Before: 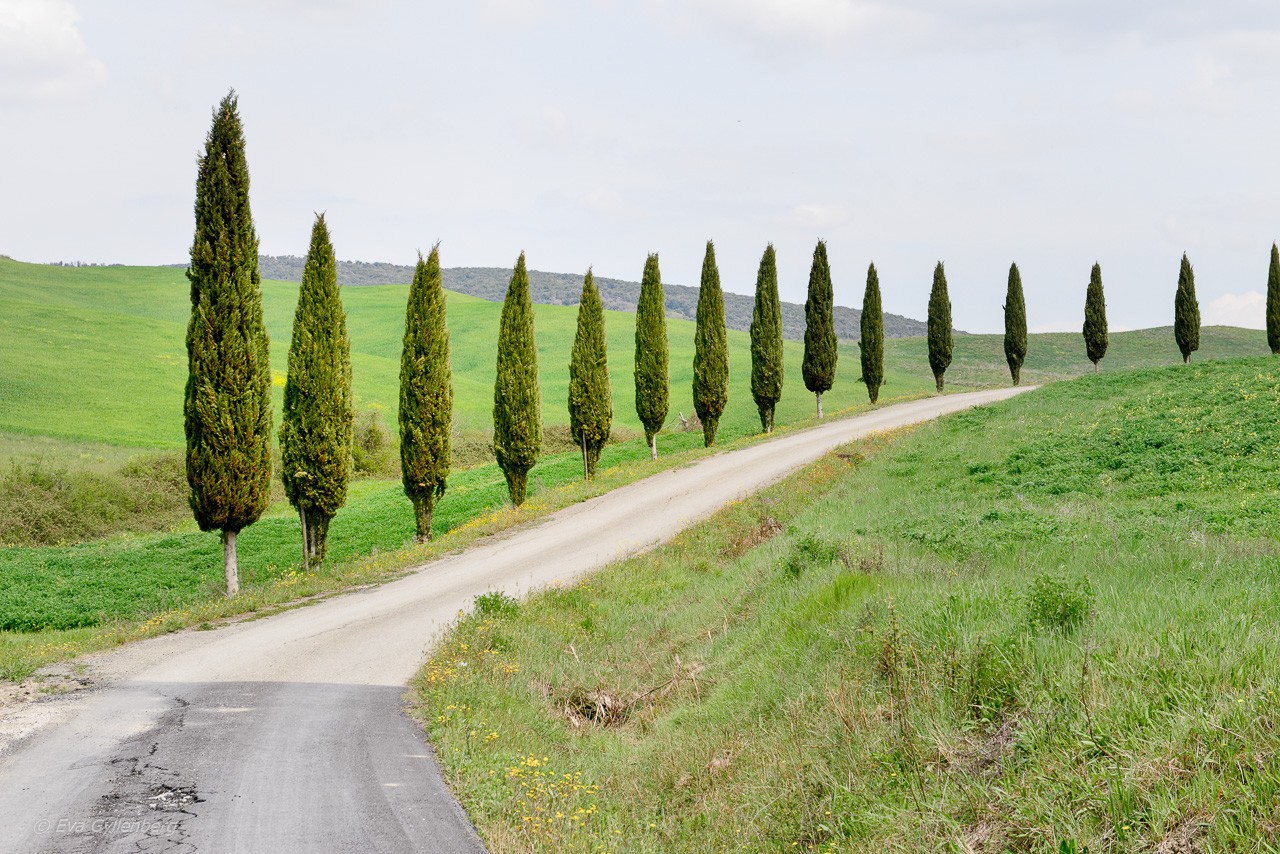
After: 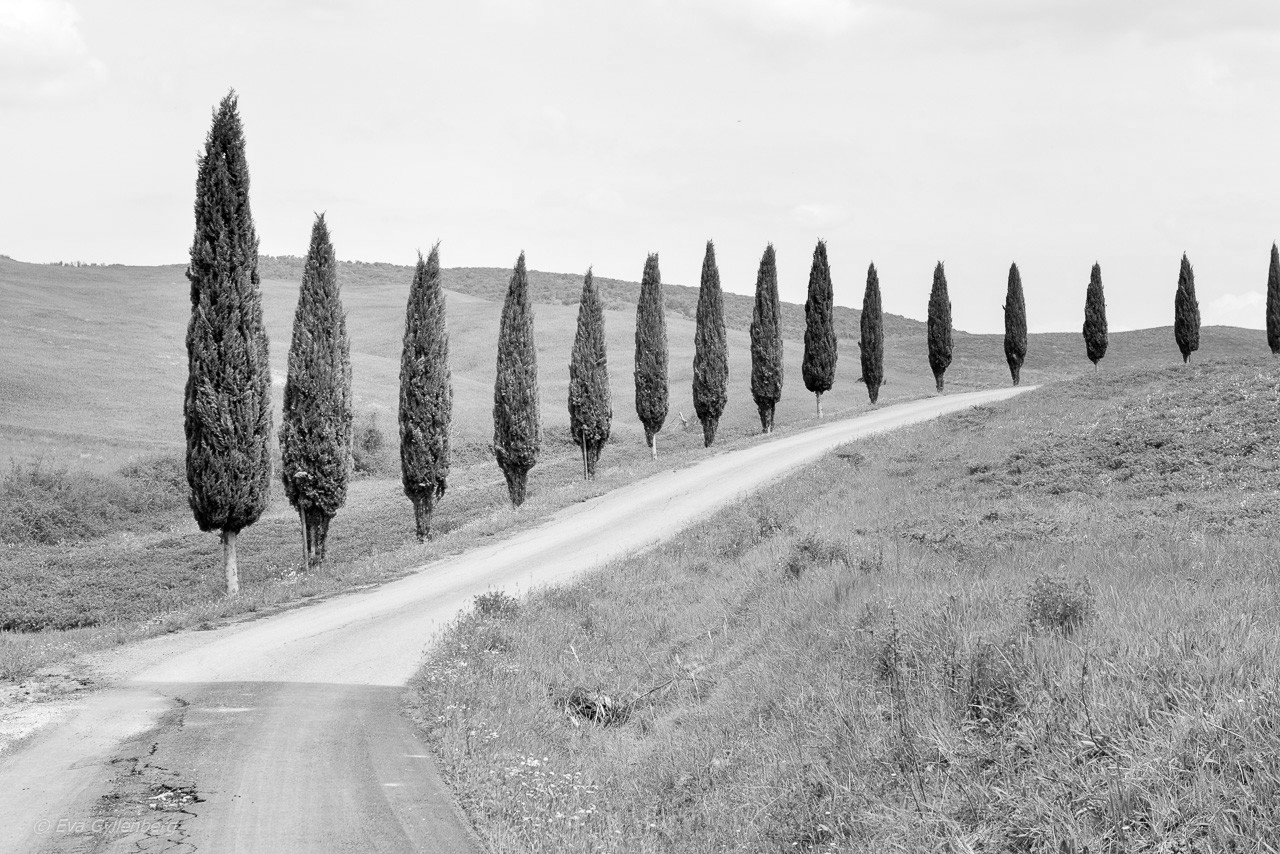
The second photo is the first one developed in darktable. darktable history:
exposure: exposure 0.2 EV, compensate highlight preservation false
monochrome: a 32, b 64, size 2.3
